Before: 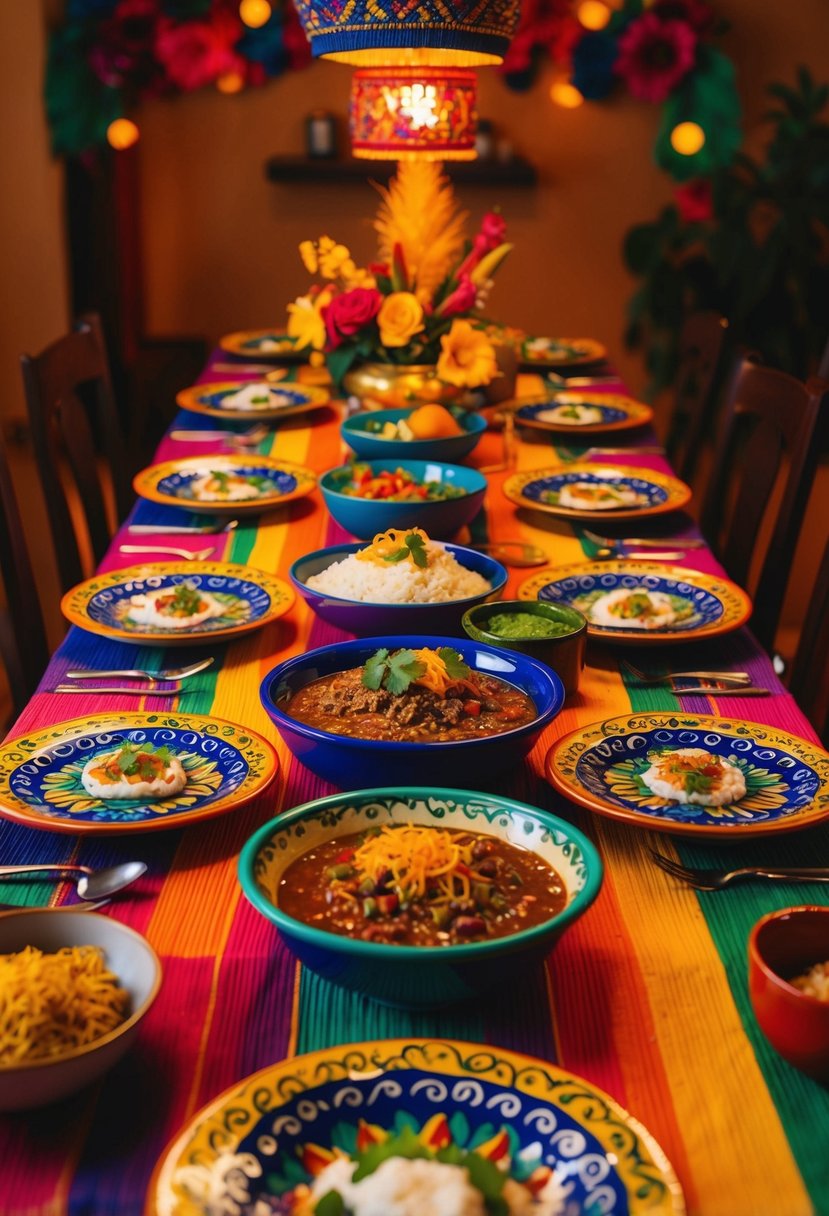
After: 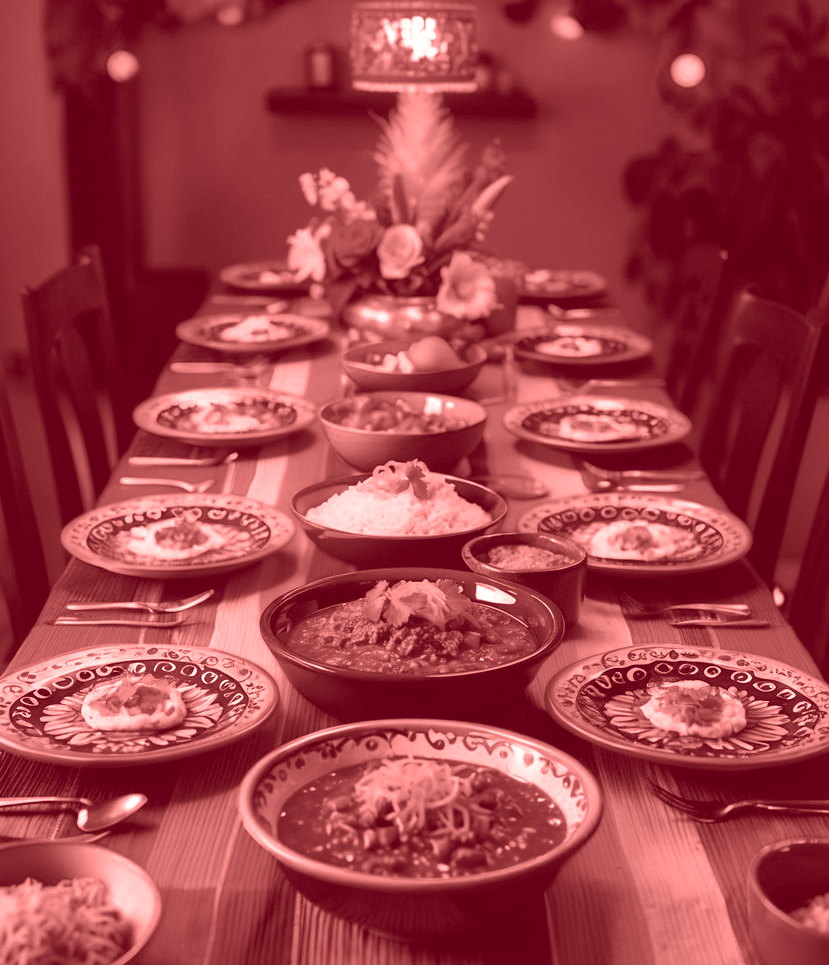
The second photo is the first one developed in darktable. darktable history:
color zones: curves: ch0 [(0, 0.363) (0.128, 0.373) (0.25, 0.5) (0.402, 0.407) (0.521, 0.525) (0.63, 0.559) (0.729, 0.662) (0.867, 0.471)]; ch1 [(0, 0.515) (0.136, 0.618) (0.25, 0.5) (0.378, 0) (0.516, 0) (0.622, 0.593) (0.737, 0.819) (0.87, 0.593)]; ch2 [(0, 0.529) (0.128, 0.471) (0.282, 0.451) (0.386, 0.662) (0.516, 0.525) (0.633, 0.554) (0.75, 0.62) (0.875, 0.441)]
colorize: saturation 60%, source mix 100%
crop and rotate: top 5.667%, bottom 14.937%
